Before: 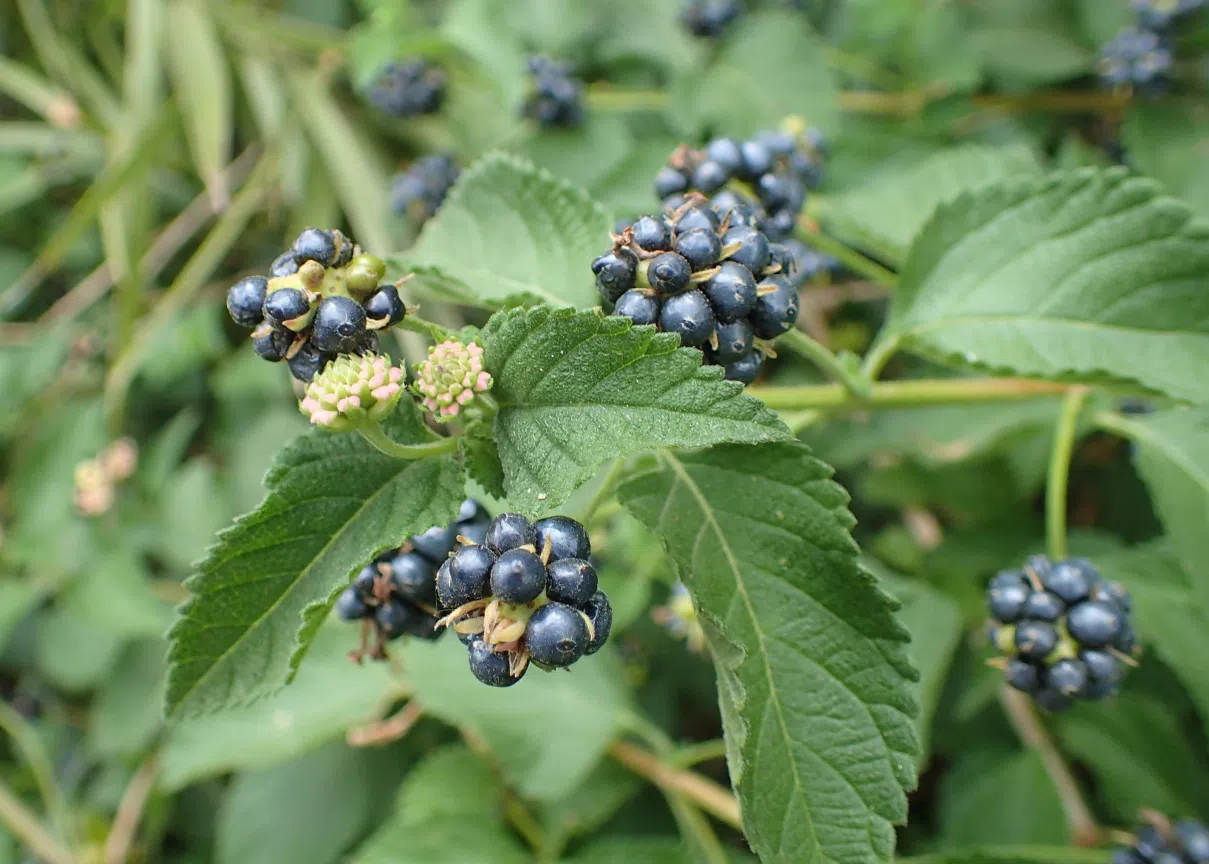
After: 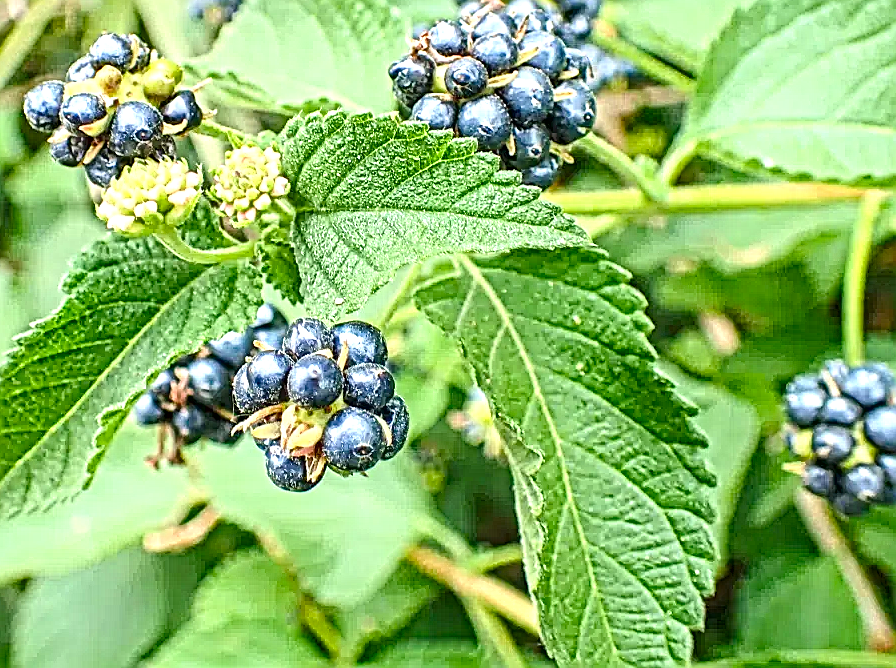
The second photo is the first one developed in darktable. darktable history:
color balance rgb: perceptual saturation grading › global saturation 20%, perceptual saturation grading › highlights -25.448%, perceptual saturation grading › shadows 24.044%, global vibrance 15.135%
exposure: black level correction 0, exposure 0.692 EV, compensate highlight preservation false
local contrast: mode bilateral grid, contrast 19, coarseness 4, detail 299%, midtone range 0.2
sharpen: on, module defaults
contrast brightness saturation: contrast 0.205, brightness 0.167, saturation 0.224
crop: left 16.82%, top 22.612%, right 9.04%
